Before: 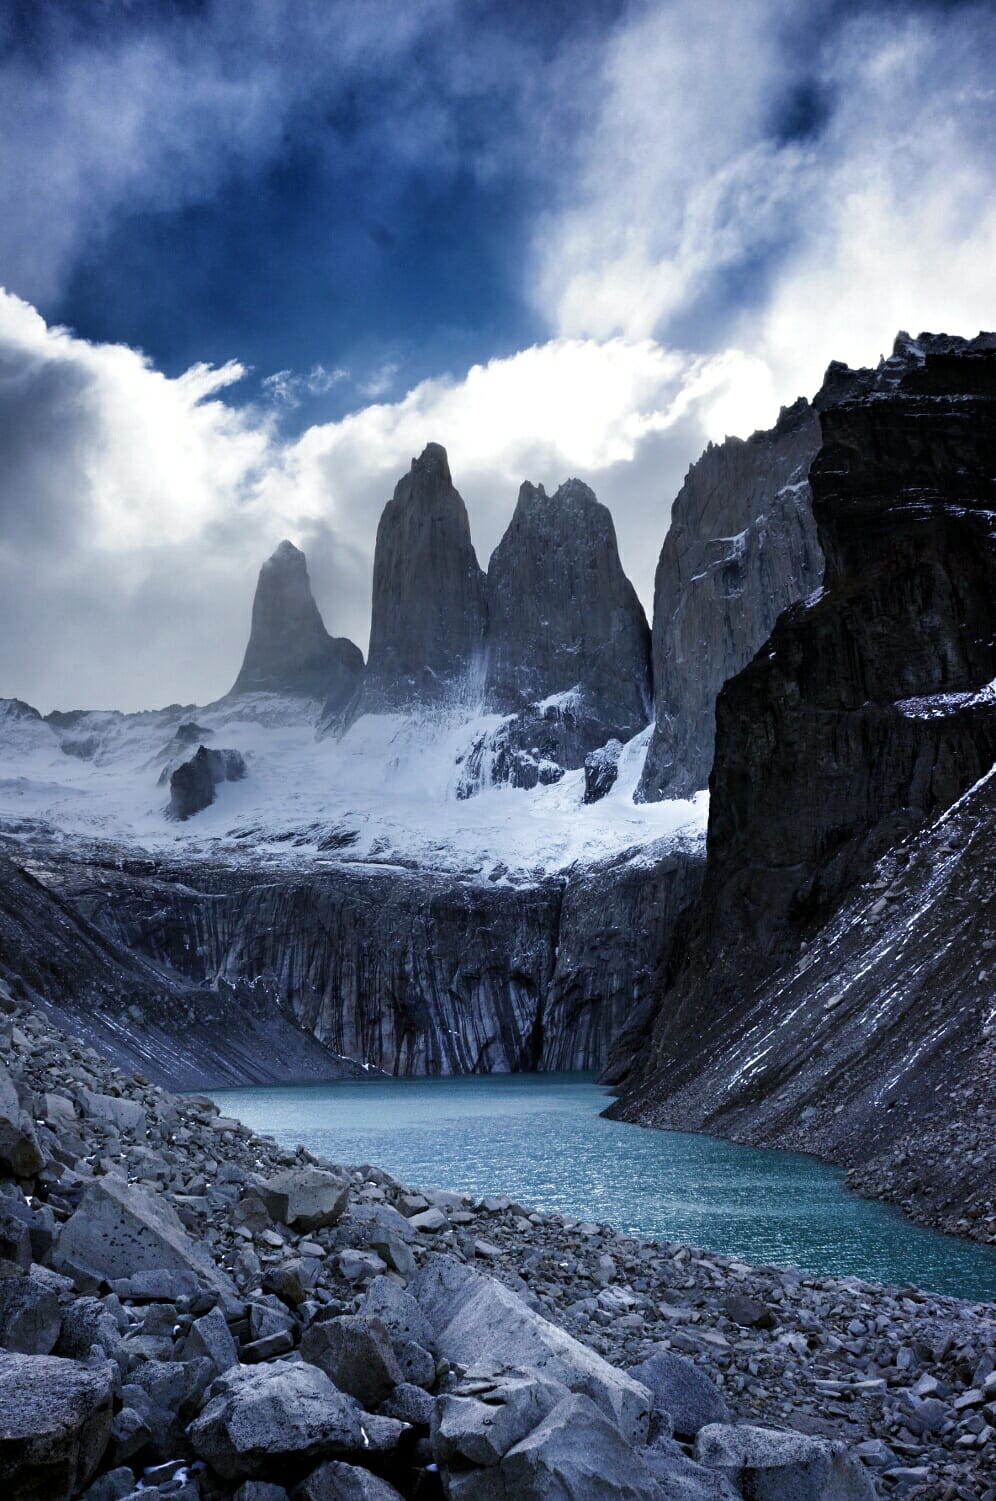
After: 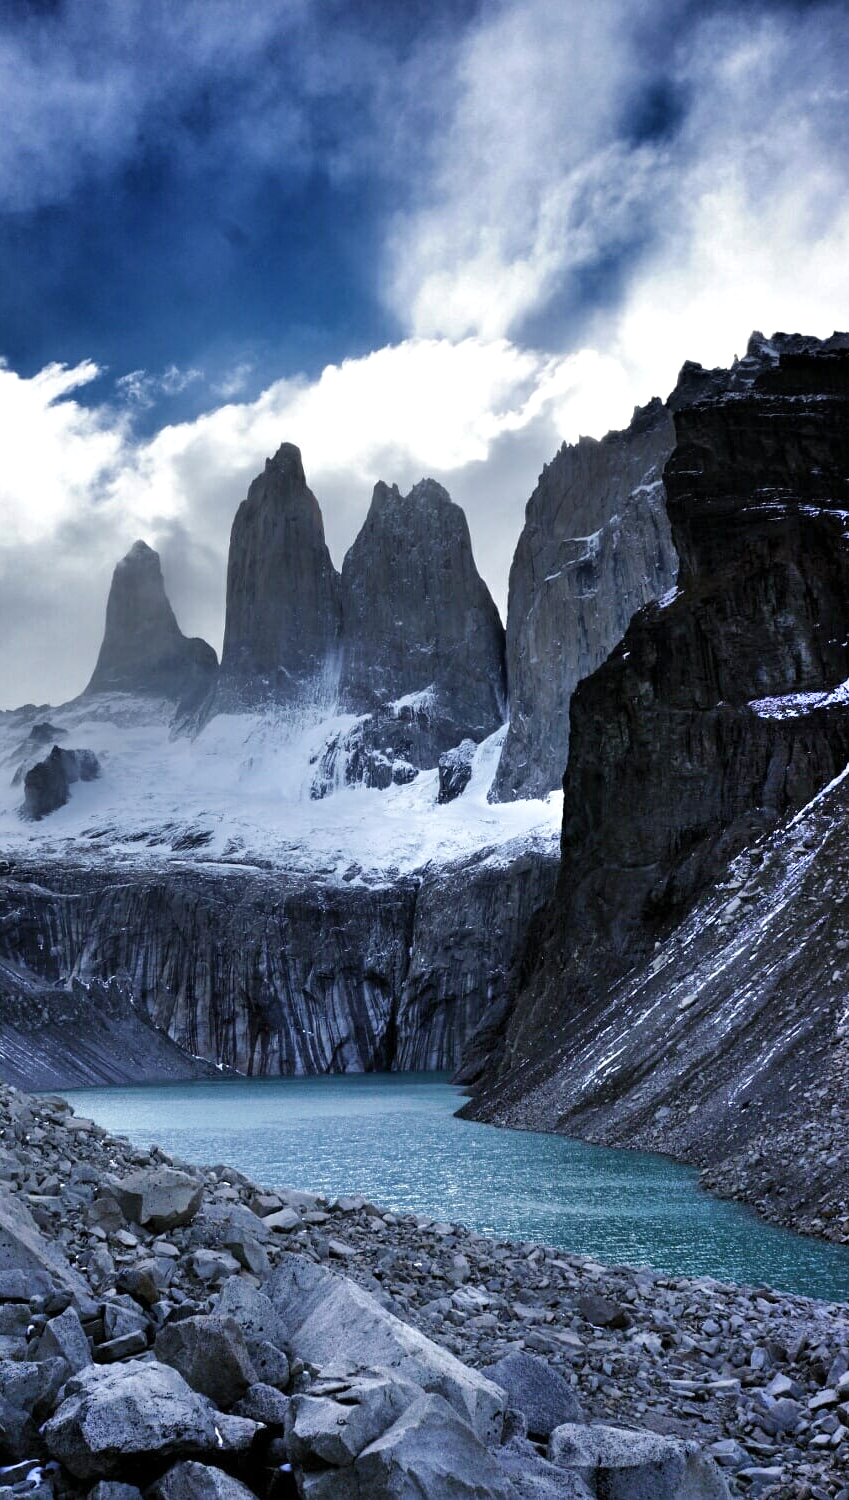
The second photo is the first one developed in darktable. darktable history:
exposure: exposure 0.133 EV, compensate highlight preservation false
crop and rotate: left 14.716%
shadows and highlights: low approximation 0.01, soften with gaussian
